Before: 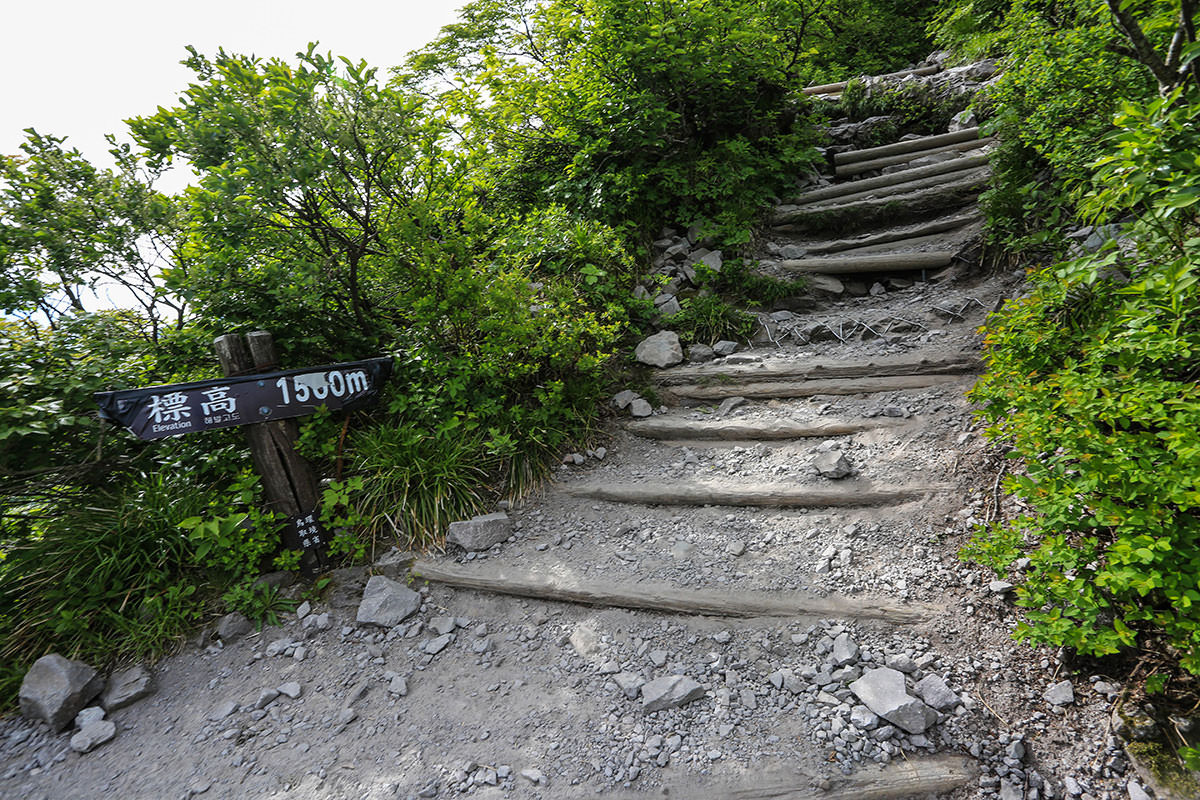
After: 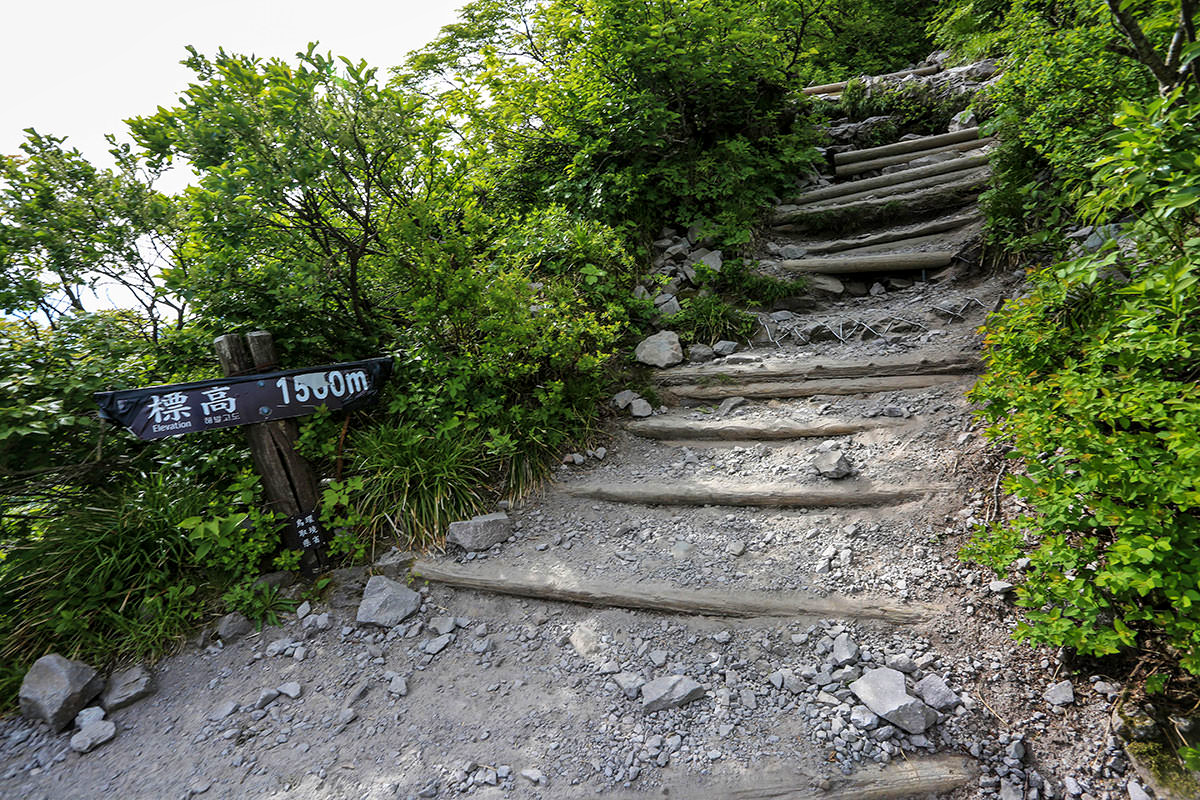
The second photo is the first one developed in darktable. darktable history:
local contrast: mode bilateral grid, contrast 20, coarseness 50, detail 120%, midtone range 0.2
velvia: on, module defaults
